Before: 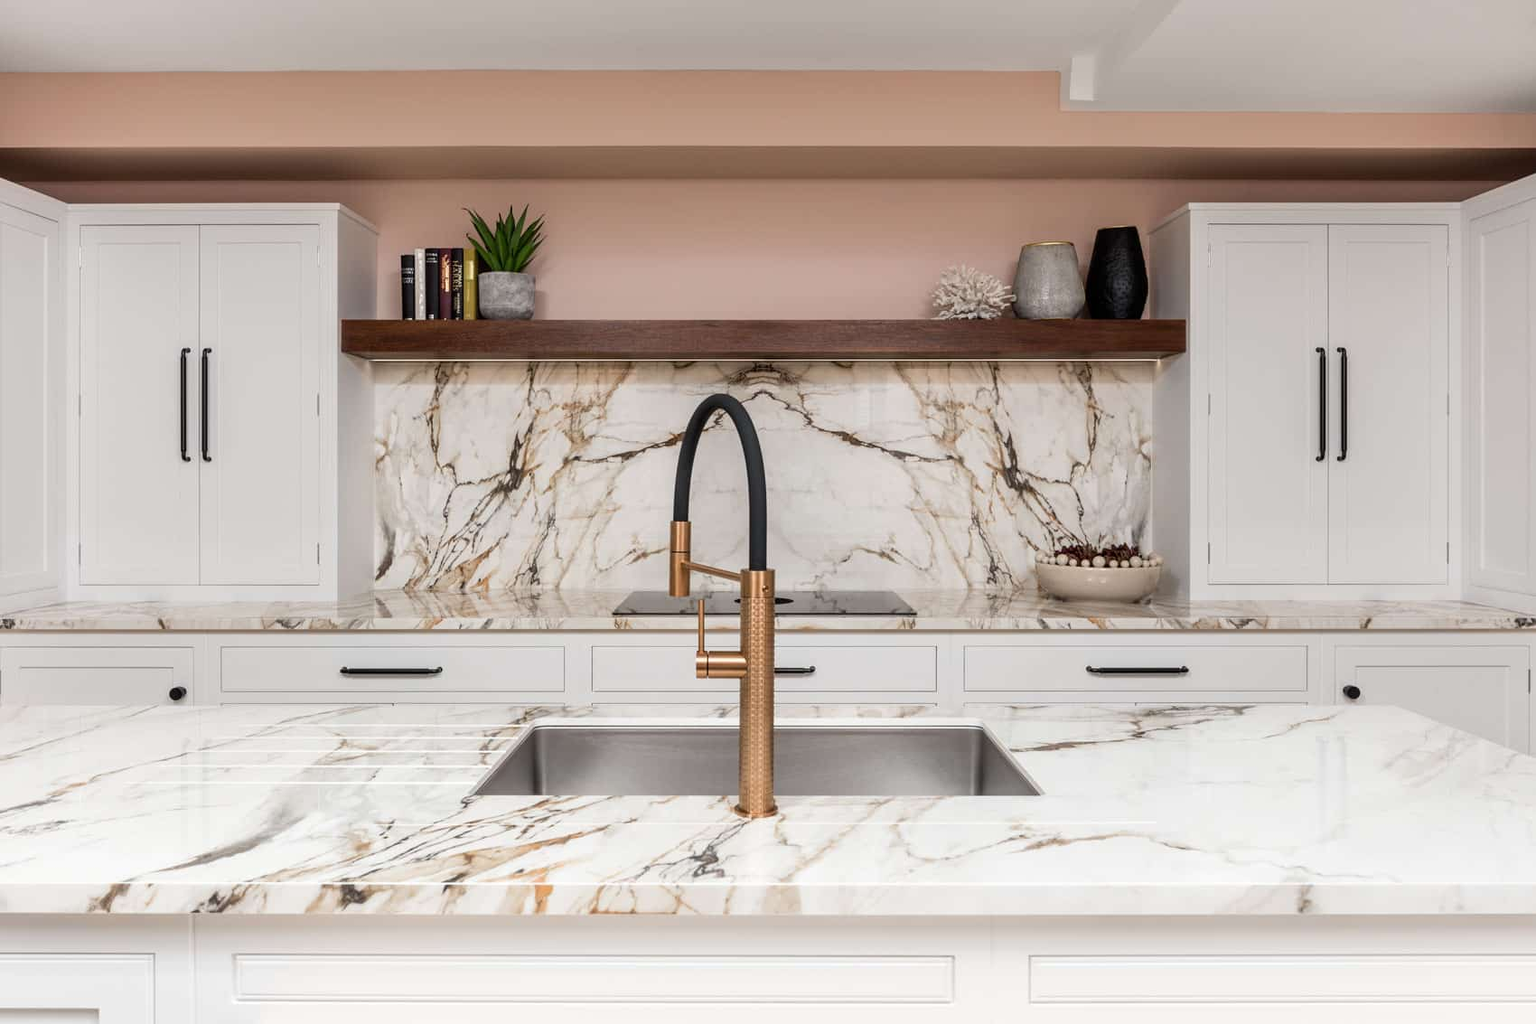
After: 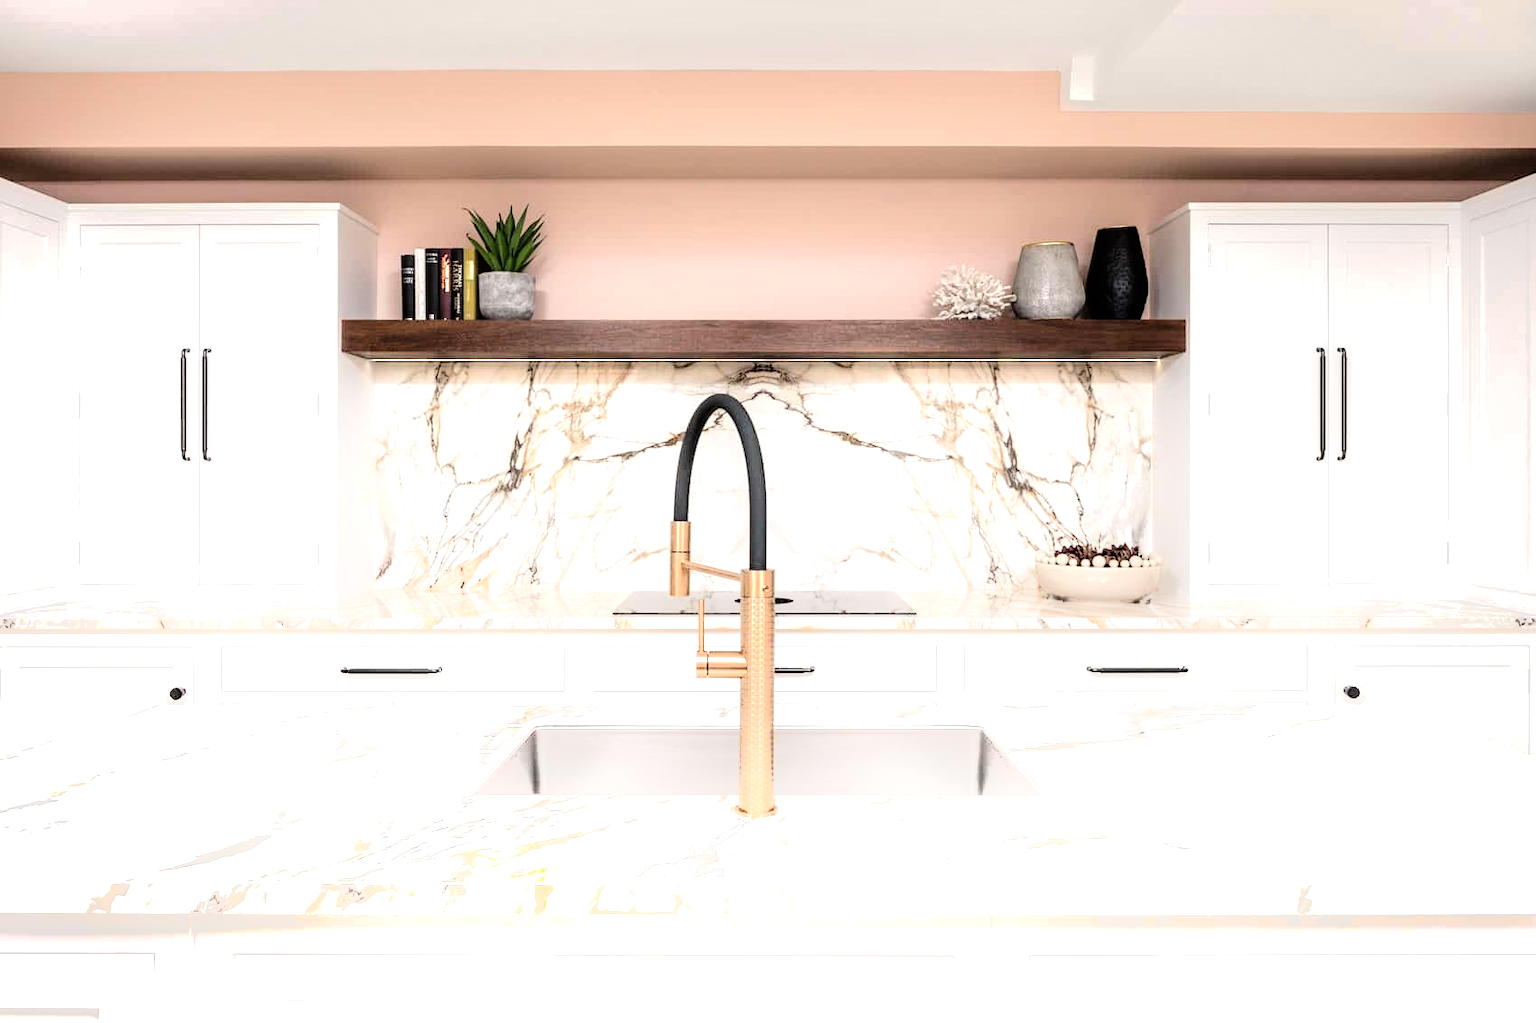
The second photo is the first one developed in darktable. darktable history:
tone equalizer: -8 EV -1.11 EV, -7 EV -1 EV, -6 EV -0.841 EV, -5 EV -0.601 EV, -3 EV 0.609 EV, -2 EV 0.86 EV, -1 EV 0.995 EV, +0 EV 1.06 EV
vignetting: fall-off start 71.12%, brightness -0.252, saturation 0.139, width/height ratio 1.333
shadows and highlights: shadows -23.14, highlights 44.81, soften with gaussian
exposure: exposure -0.049 EV, compensate exposure bias true, compensate highlight preservation false
levels: mode automatic, gray 50.87%, white 99.91%, levels [0.073, 0.497, 0.972]
